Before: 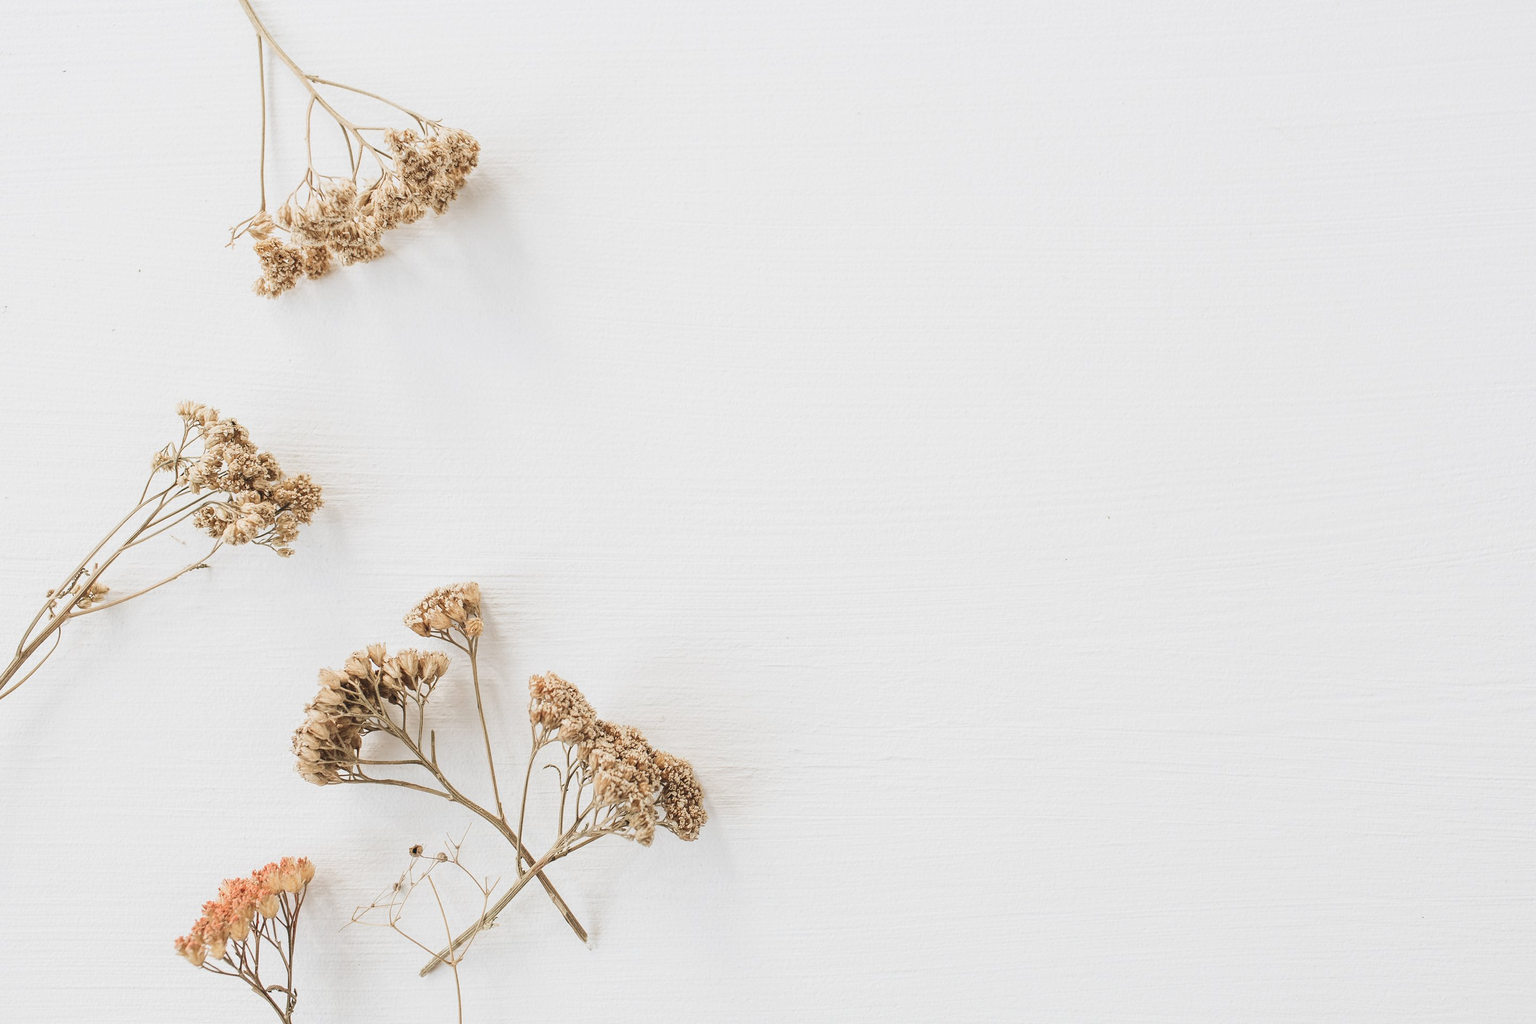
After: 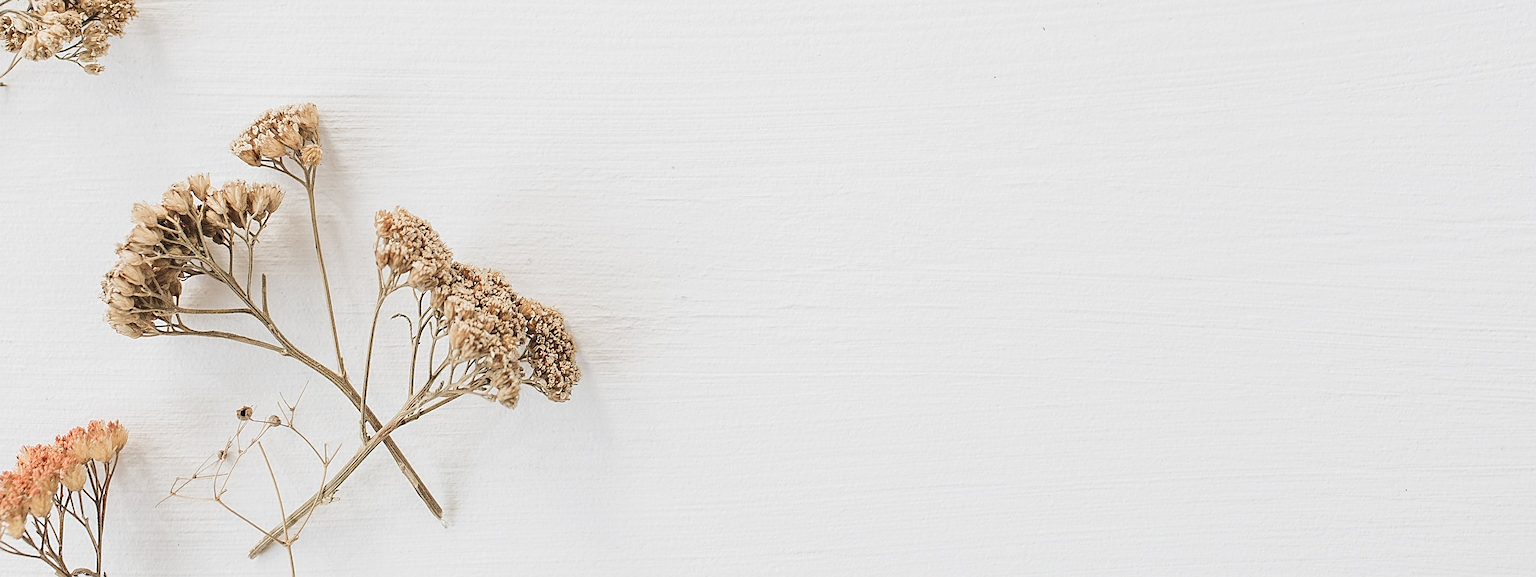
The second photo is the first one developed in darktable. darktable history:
sharpen: on, module defaults
crop and rotate: left 13.306%, top 48.129%, bottom 2.928%
tone equalizer: on, module defaults
